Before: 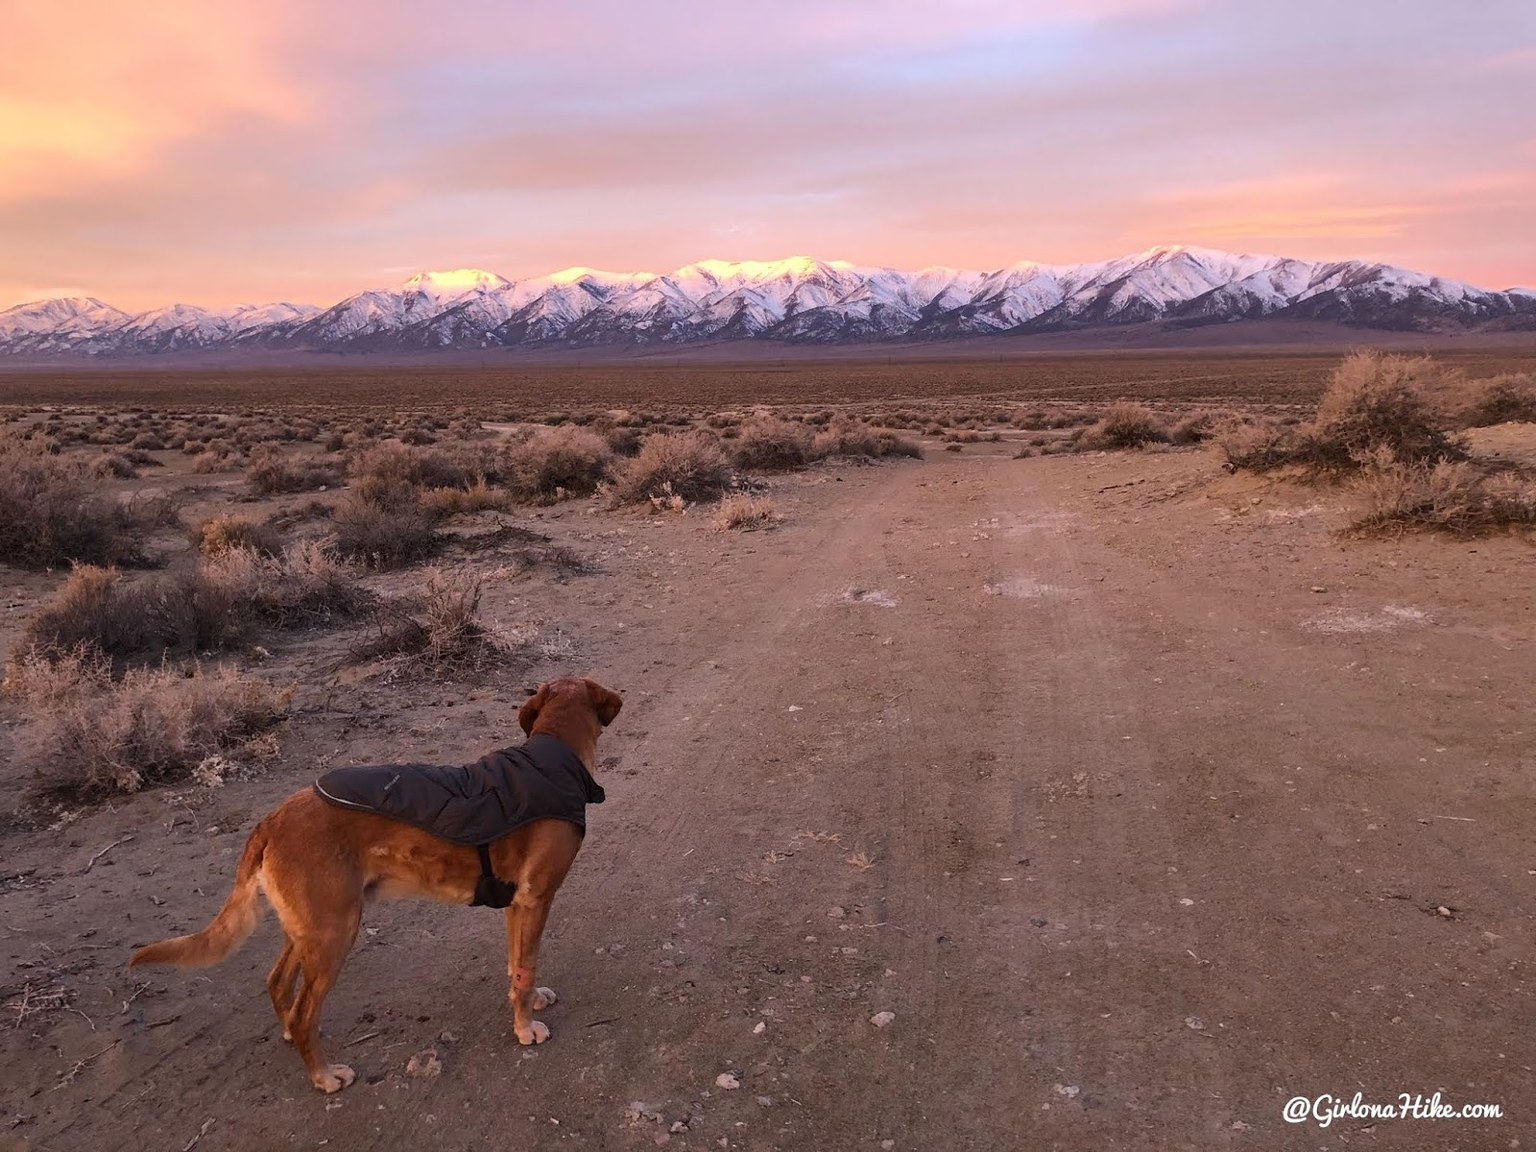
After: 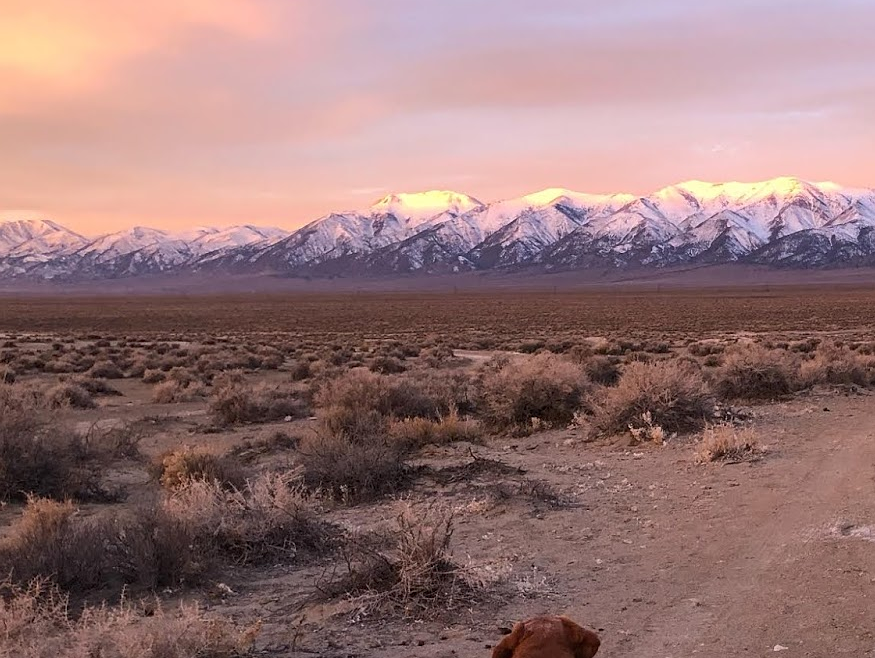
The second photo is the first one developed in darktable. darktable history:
sharpen: radius 1.272, amount 0.305, threshold 0
crop and rotate: left 3.047%, top 7.509%, right 42.236%, bottom 37.598%
